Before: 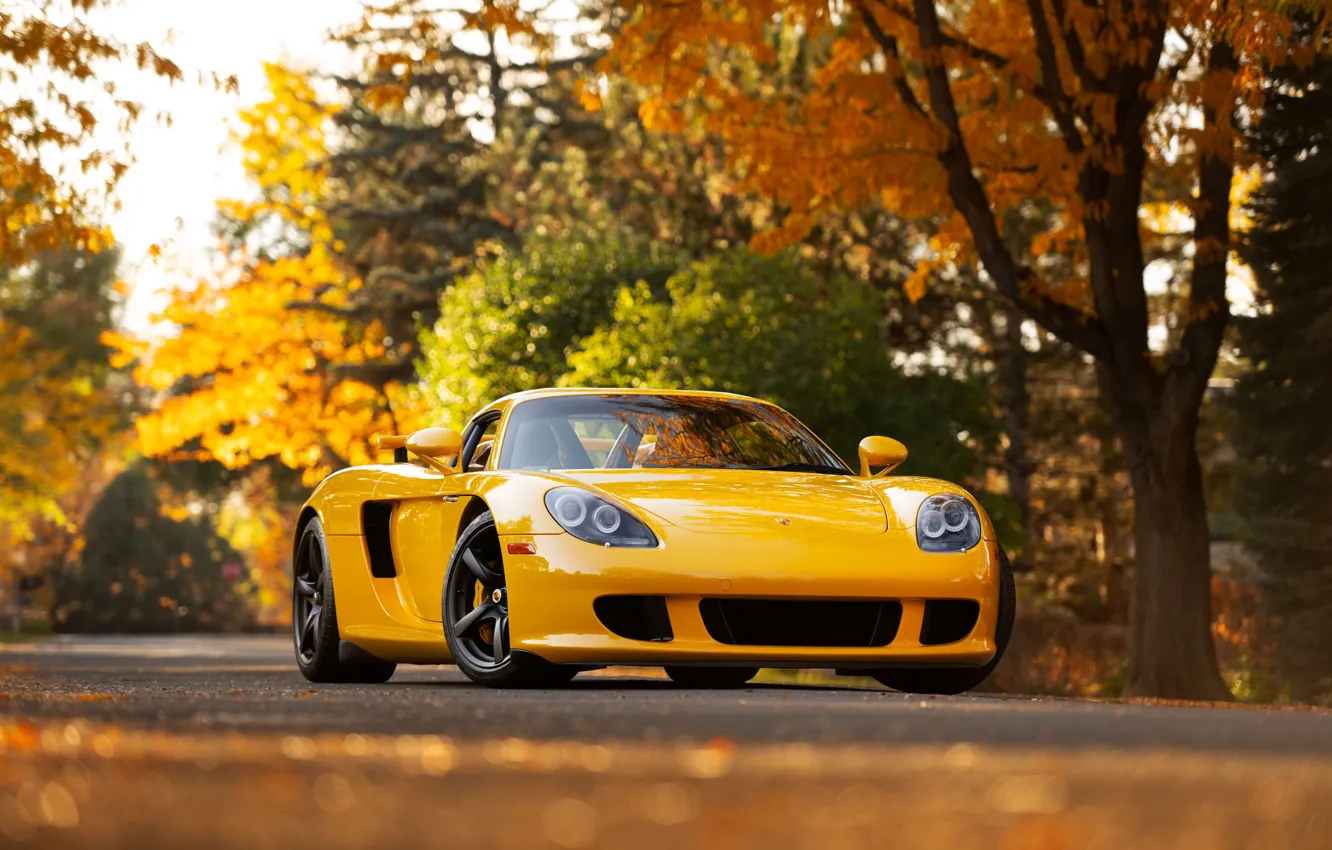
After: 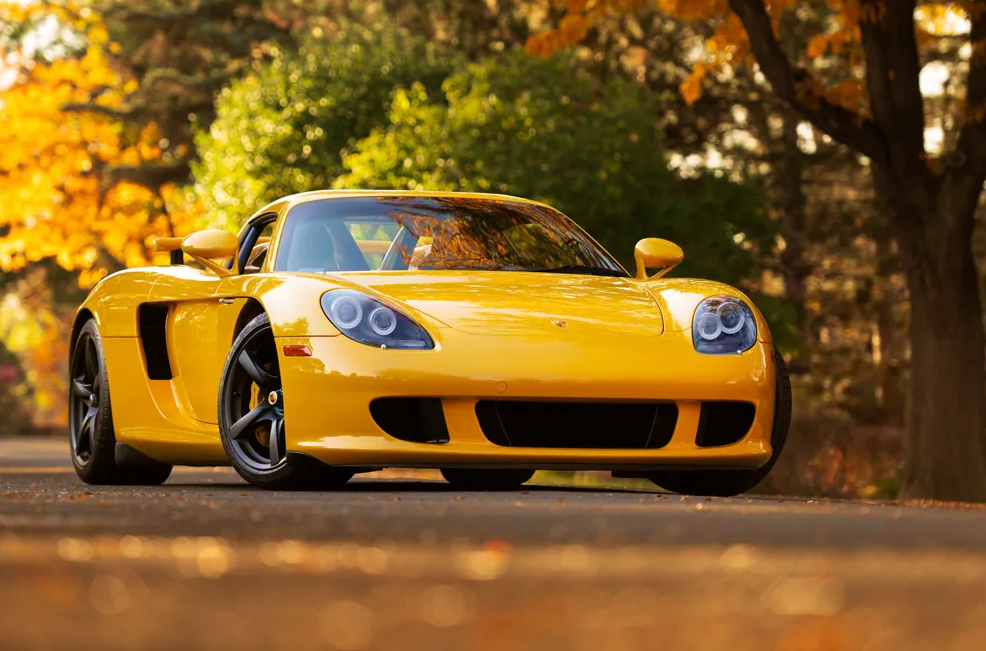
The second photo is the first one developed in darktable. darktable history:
crop: left 16.826%, top 23.308%, right 9.125%
velvia: strength 74.45%
